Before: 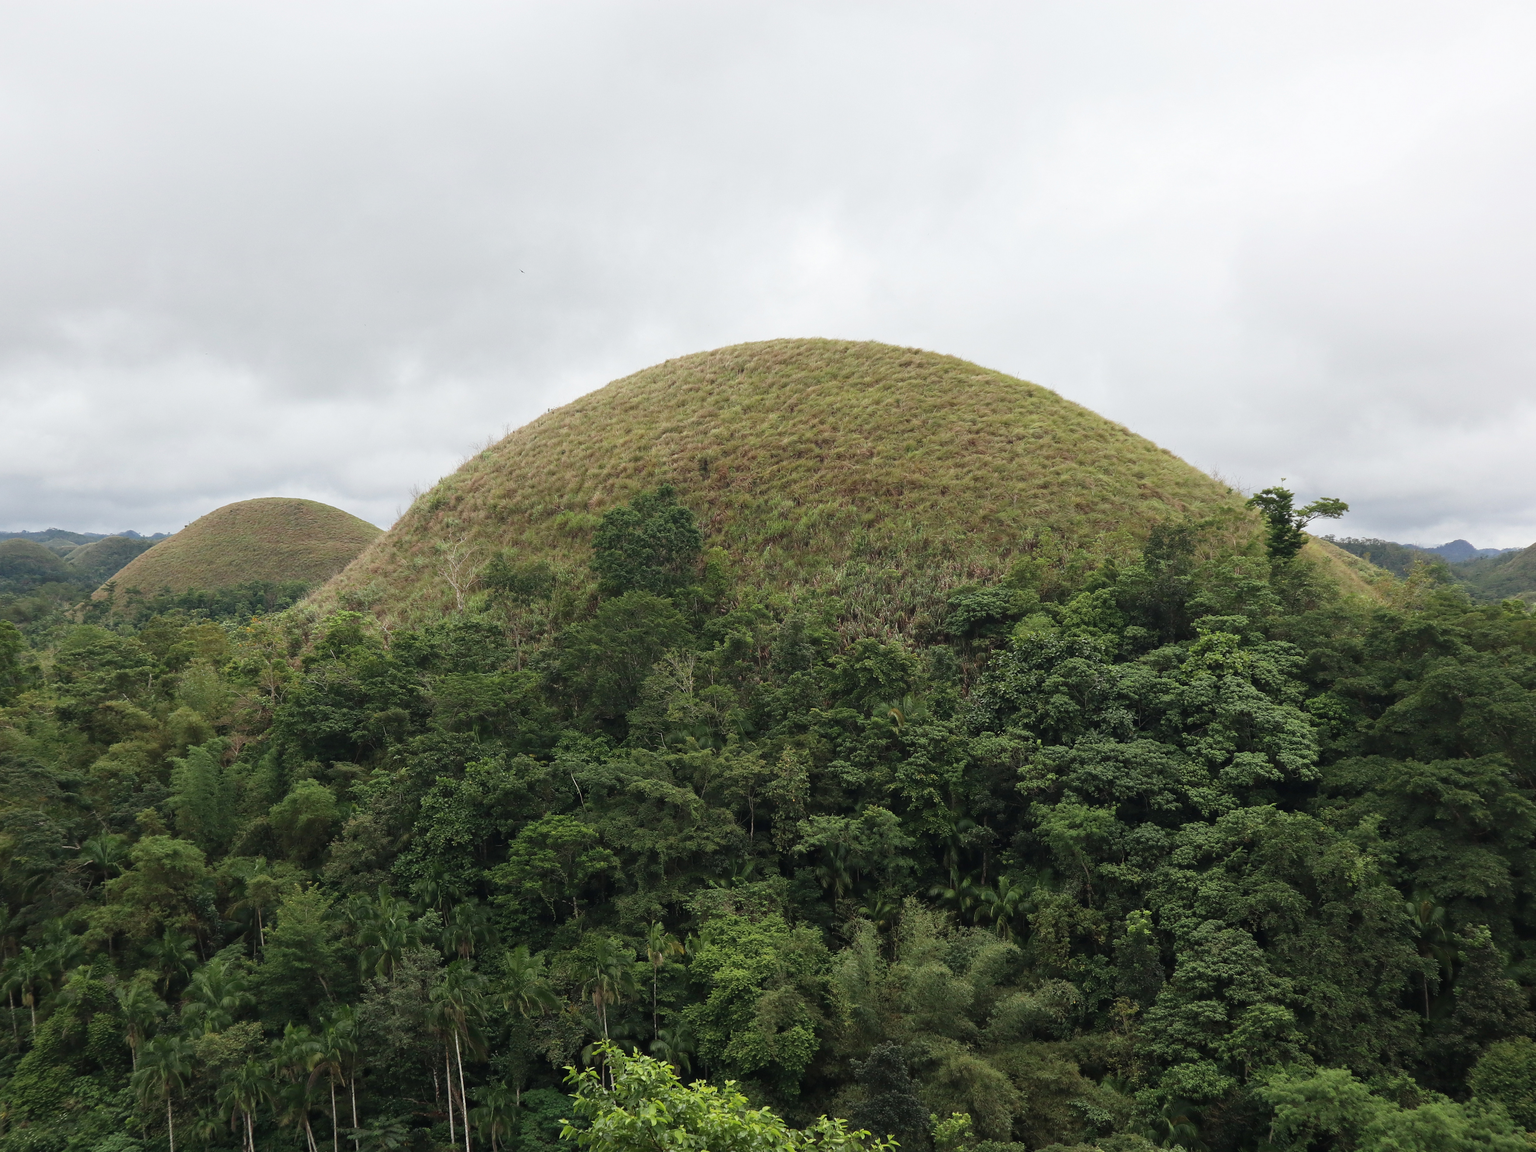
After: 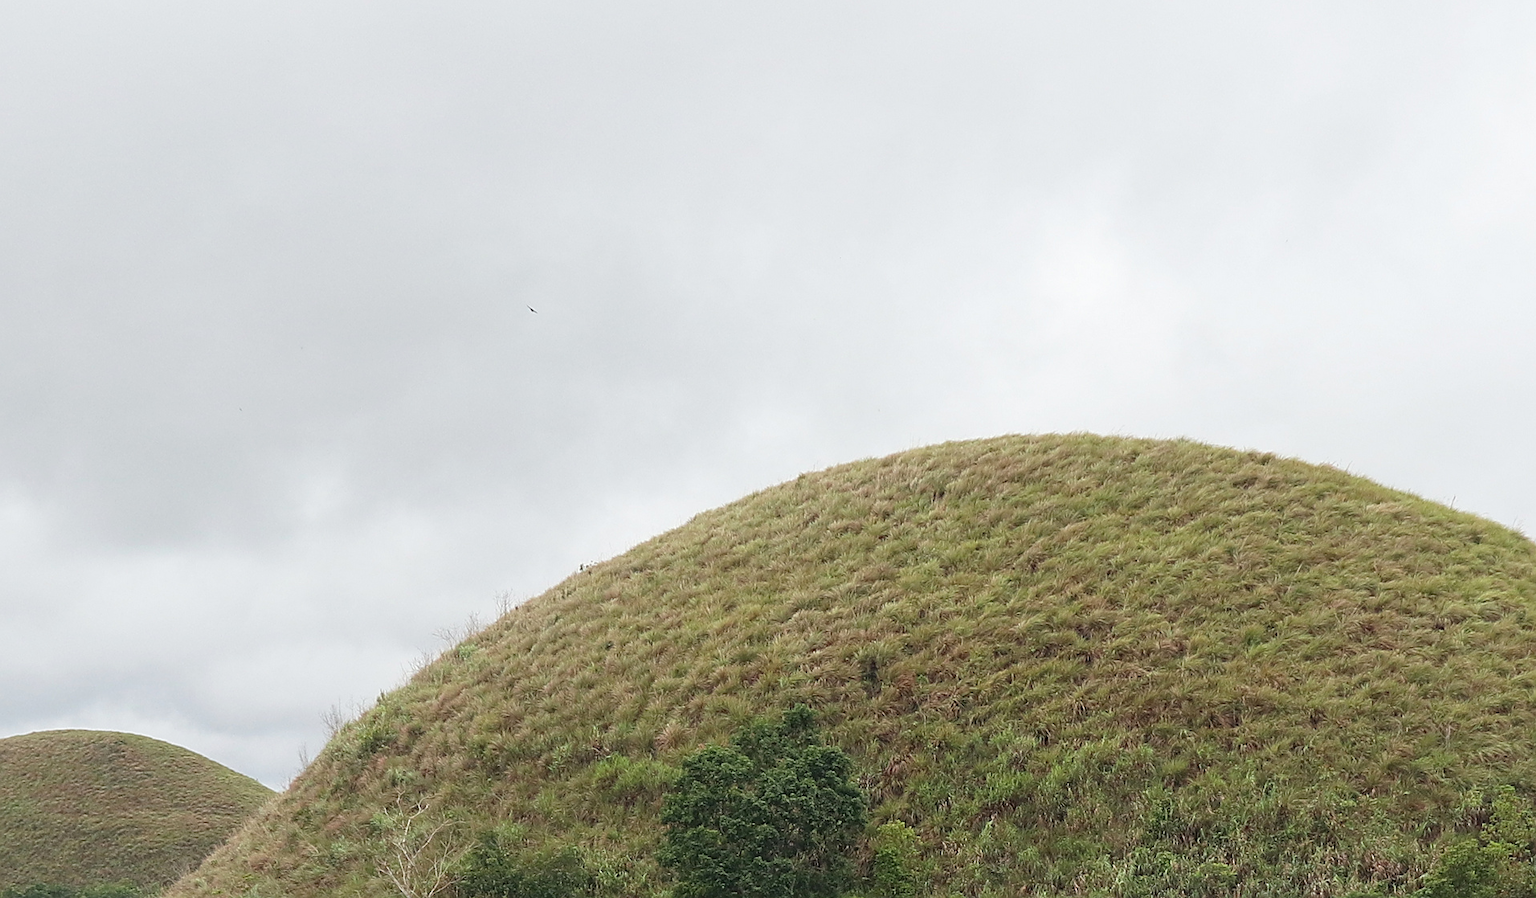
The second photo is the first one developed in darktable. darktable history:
crop: left 15.36%, top 9.085%, right 30.796%, bottom 48.875%
sharpen: on, module defaults
